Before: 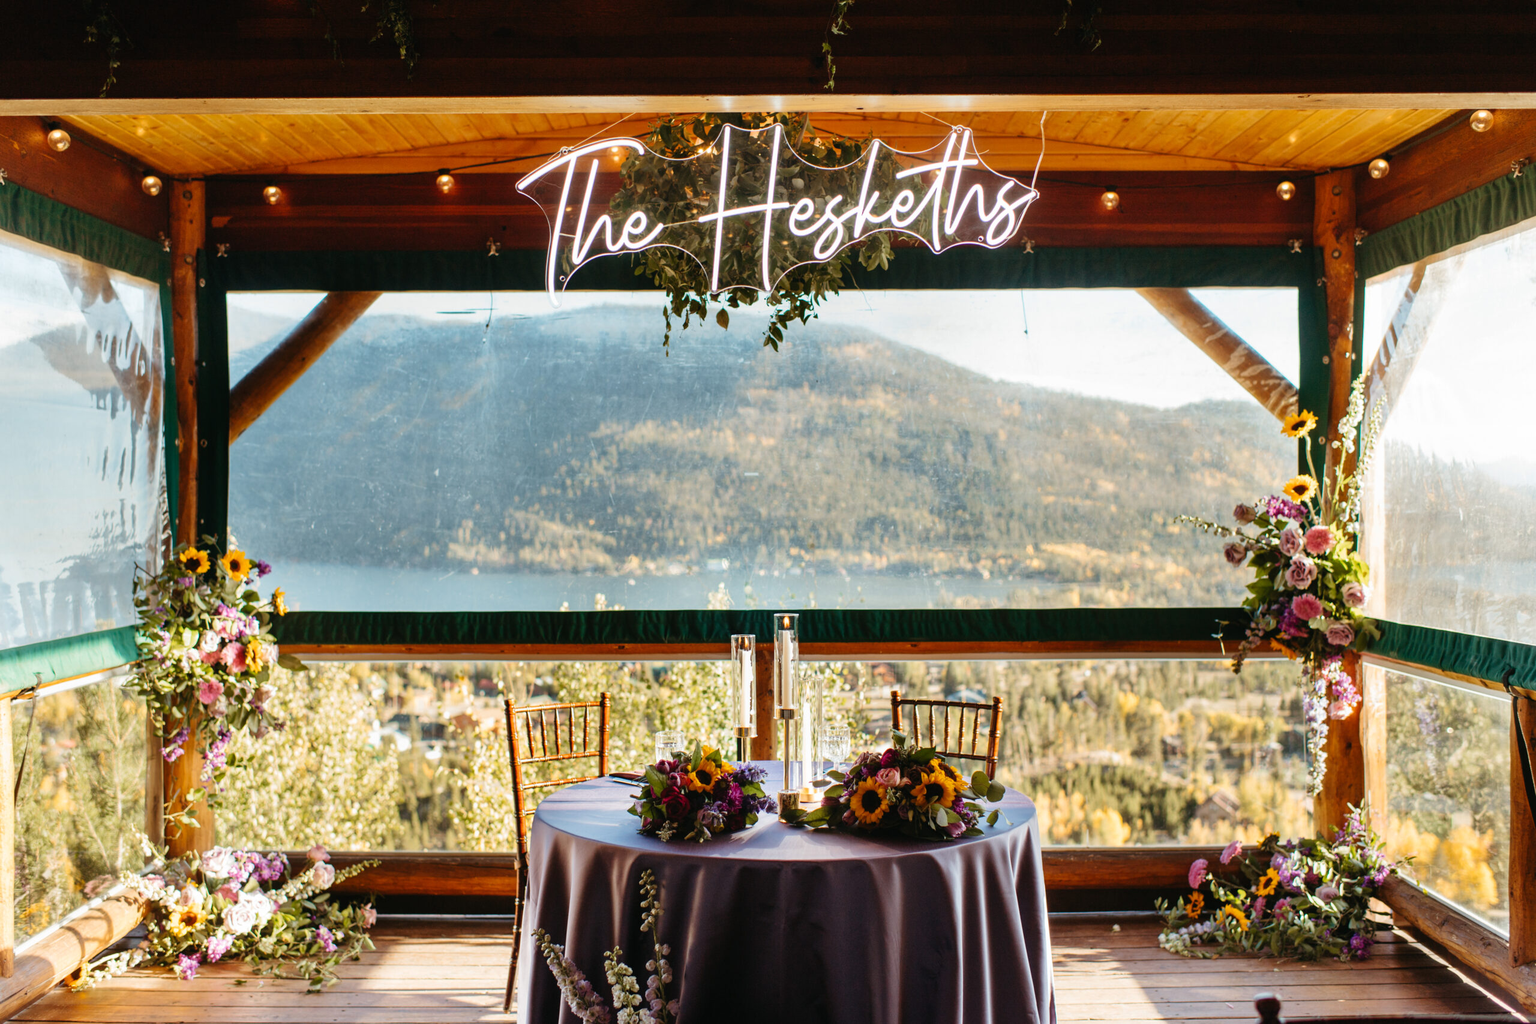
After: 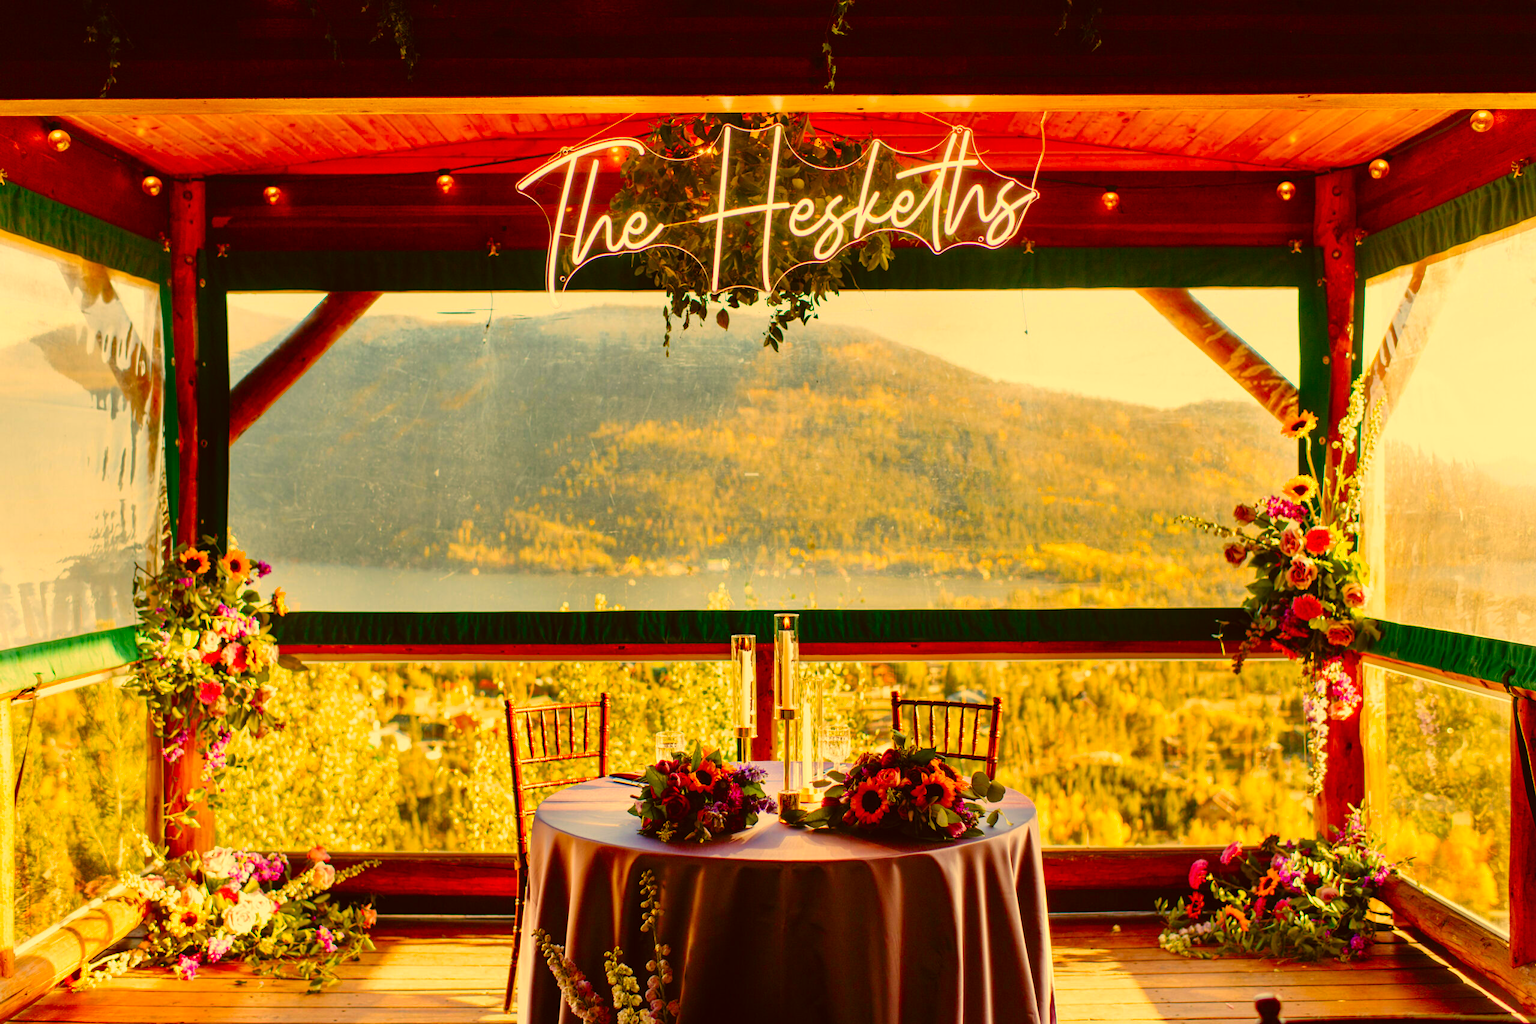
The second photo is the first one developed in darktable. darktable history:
color balance rgb: perceptual saturation grading › global saturation 20%, perceptual saturation grading › highlights -25%, perceptual saturation grading › shadows 25%
color correction: highlights a* 10.44, highlights b* 30.04, shadows a* 2.73, shadows b* 17.51, saturation 1.72
